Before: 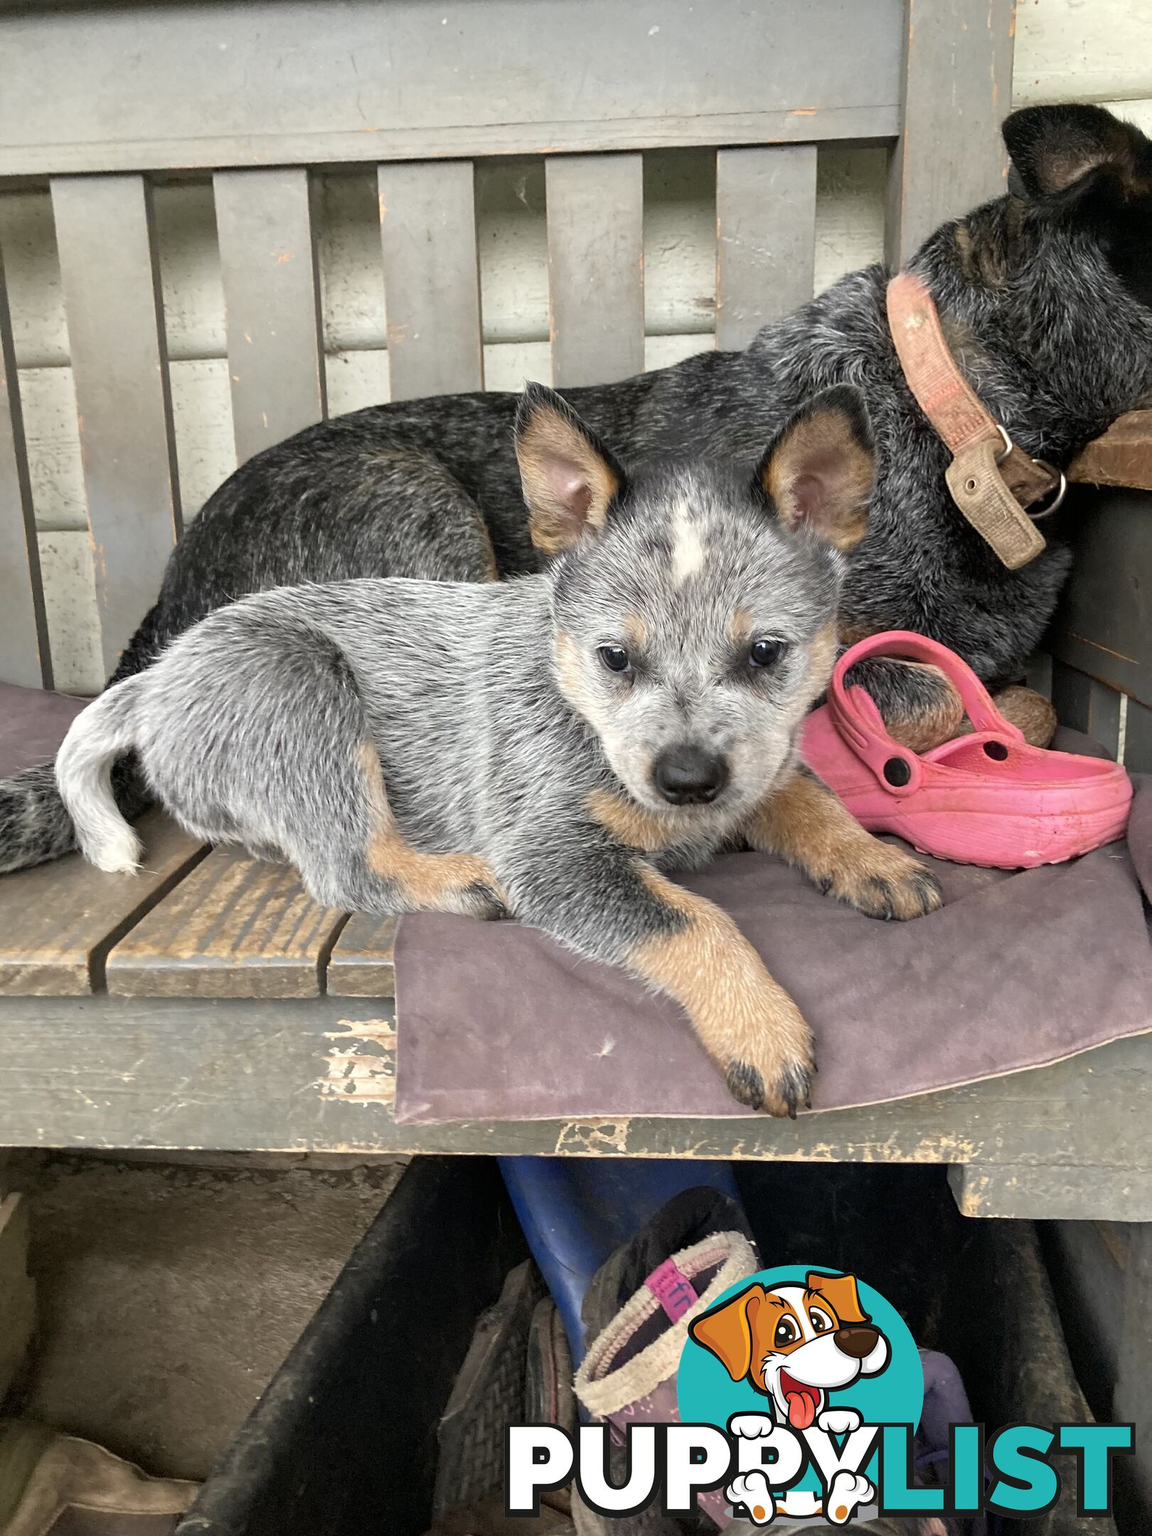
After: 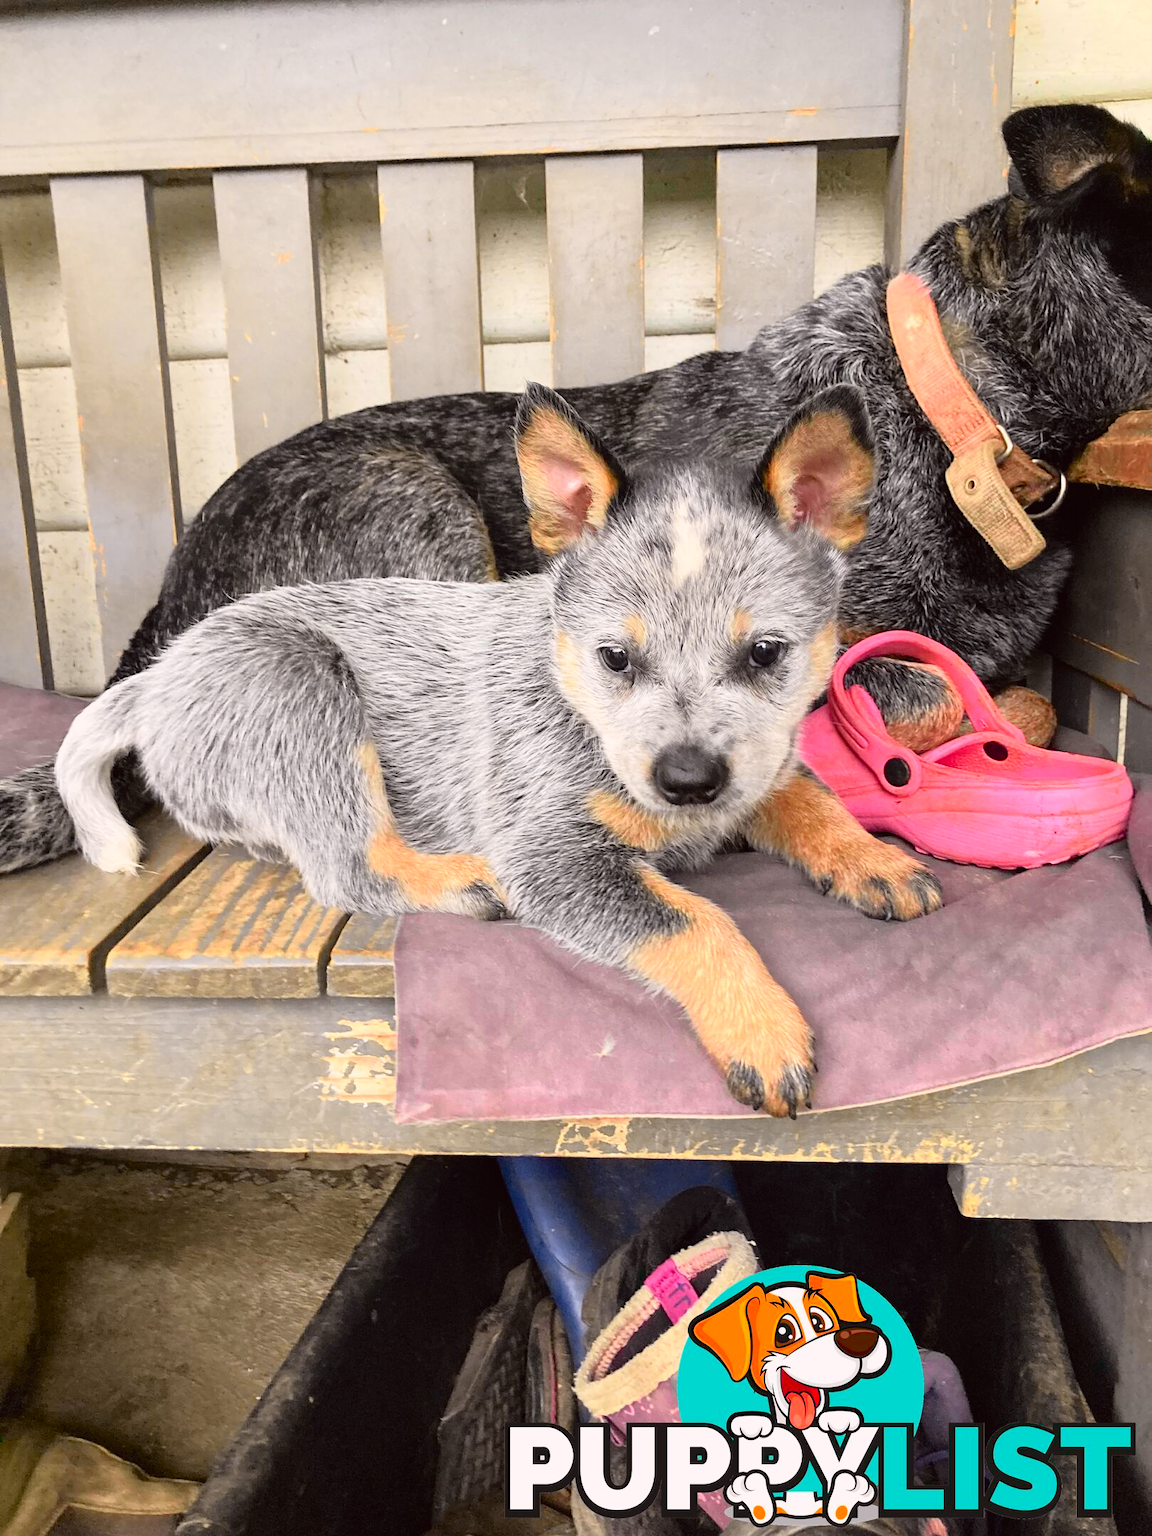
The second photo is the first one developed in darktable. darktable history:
tone curve: curves: ch0 [(0, 0.012) (0.144, 0.137) (0.326, 0.386) (0.489, 0.573) (0.656, 0.763) (0.849, 0.902) (1, 0.974)]; ch1 [(0, 0) (0.366, 0.367) (0.475, 0.453) (0.487, 0.501) (0.519, 0.527) (0.544, 0.579) (0.562, 0.619) (0.622, 0.694) (1, 1)]; ch2 [(0, 0) (0.333, 0.346) (0.375, 0.375) (0.424, 0.43) (0.476, 0.492) (0.502, 0.503) (0.533, 0.541) (0.572, 0.615) (0.605, 0.656) (0.641, 0.709) (1, 1)], color space Lab, independent channels, preserve colors none
